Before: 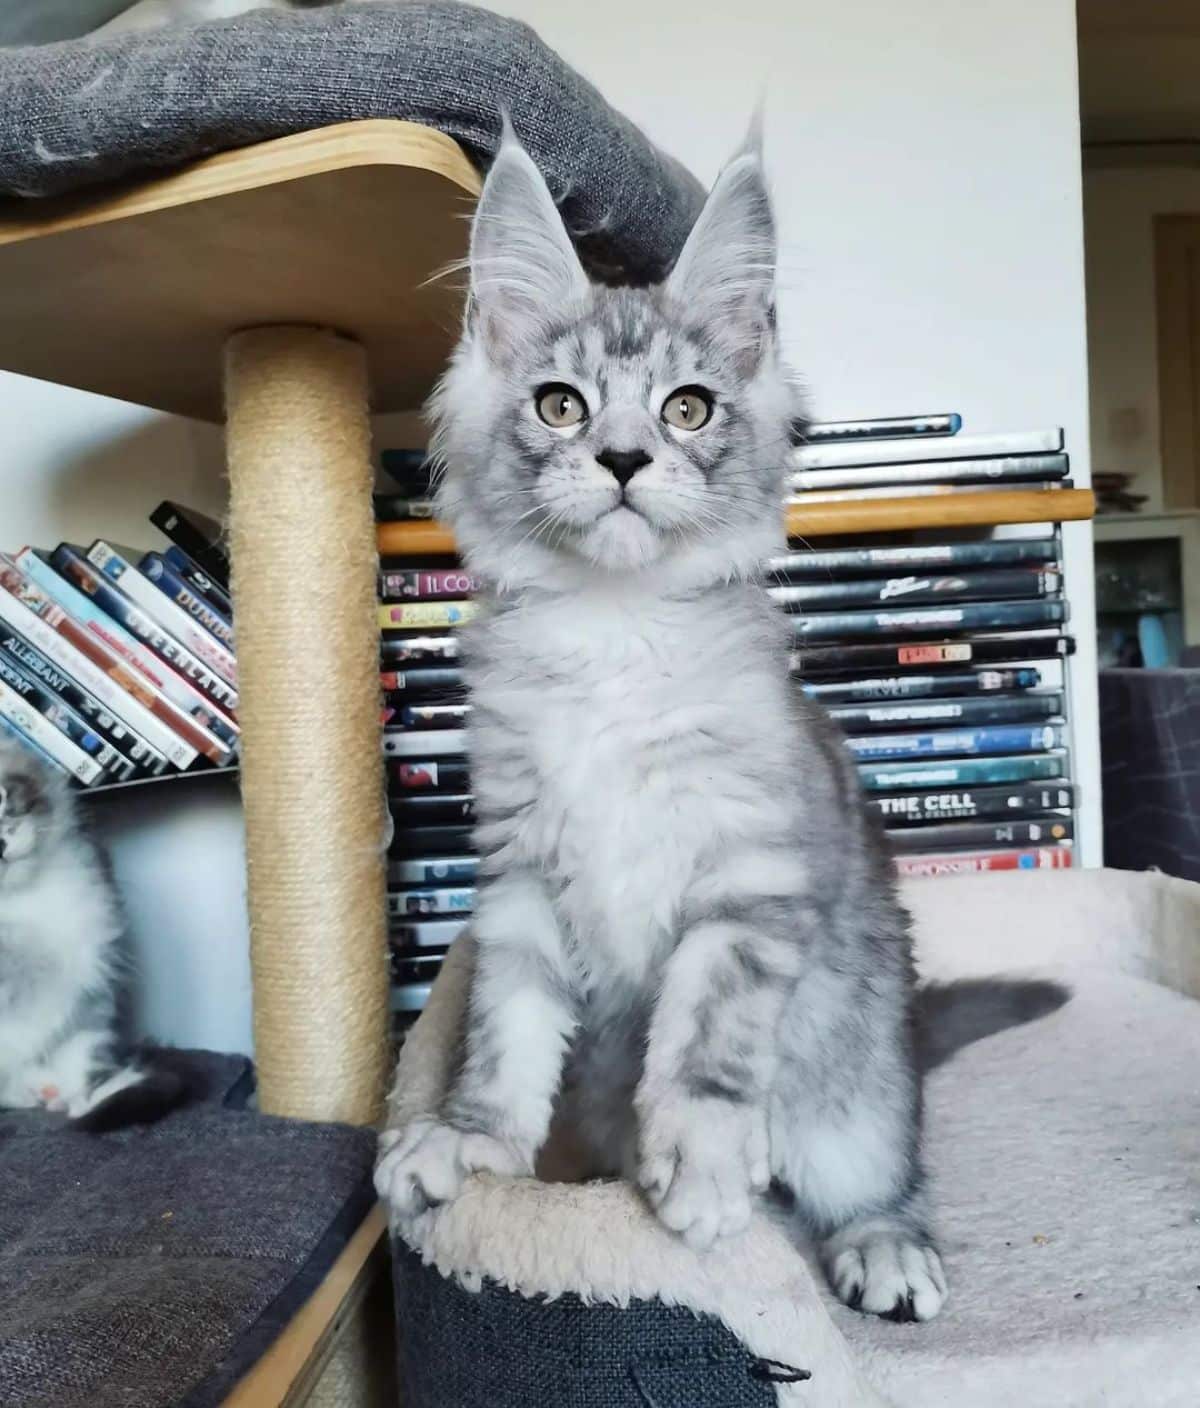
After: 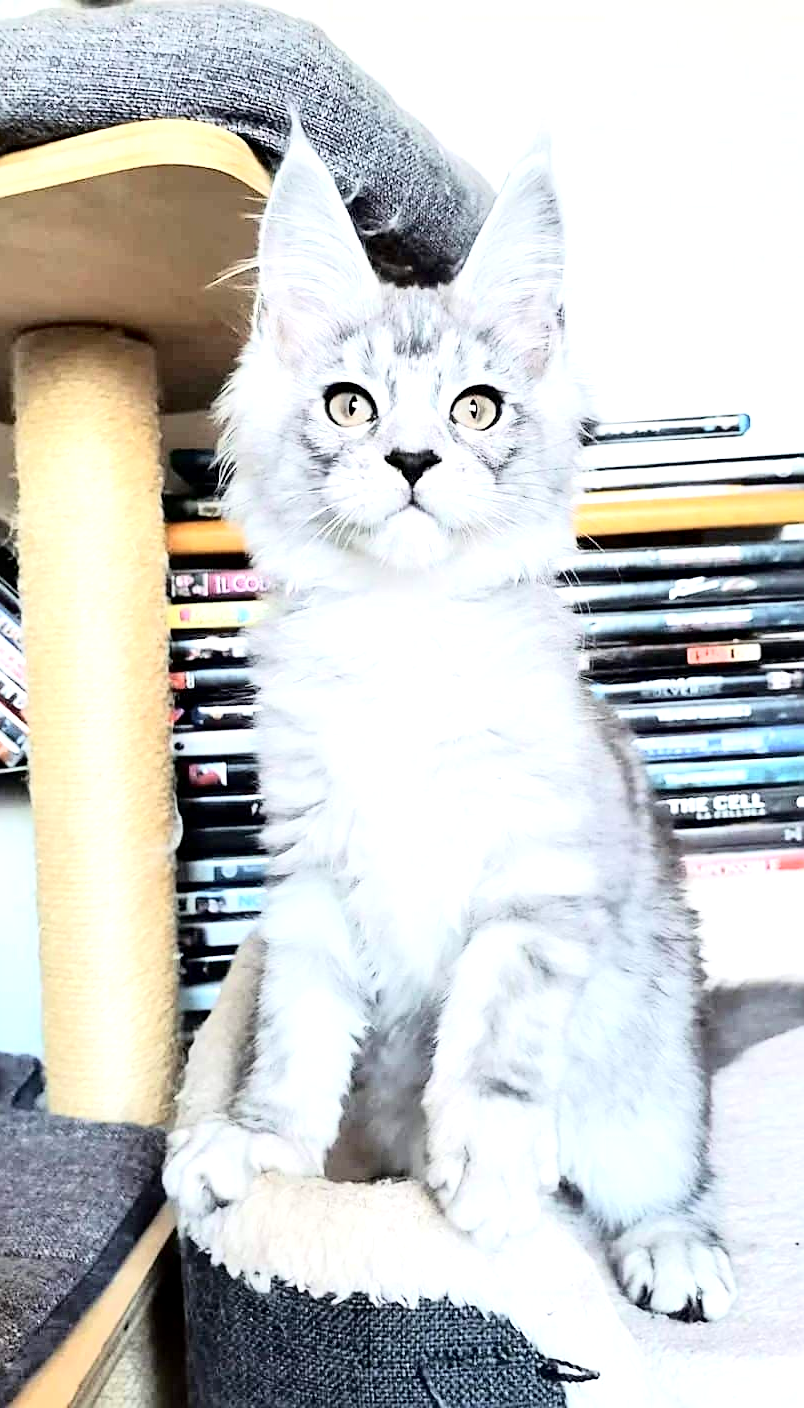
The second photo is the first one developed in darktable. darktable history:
tone curve: curves: ch0 [(0, 0) (0.003, 0.002) (0.011, 0.008) (0.025, 0.019) (0.044, 0.034) (0.069, 0.053) (0.1, 0.079) (0.136, 0.127) (0.177, 0.191) (0.224, 0.274) (0.277, 0.367) (0.335, 0.465) (0.399, 0.552) (0.468, 0.643) (0.543, 0.737) (0.623, 0.82) (0.709, 0.891) (0.801, 0.928) (0.898, 0.963) (1, 1)], color space Lab, independent channels, preserve colors none
crop and rotate: left 17.598%, right 15.36%
local contrast: highlights 100%, shadows 103%, detail 119%, midtone range 0.2
exposure: black level correction 0.001, exposure 0.498 EV, compensate exposure bias true, compensate highlight preservation false
sharpen: on, module defaults
tone equalizer: -8 EV -0.418 EV, -7 EV -0.368 EV, -6 EV -0.336 EV, -5 EV -0.237 EV, -3 EV 0.217 EV, -2 EV 0.33 EV, -1 EV 0.385 EV, +0 EV 0.404 EV
